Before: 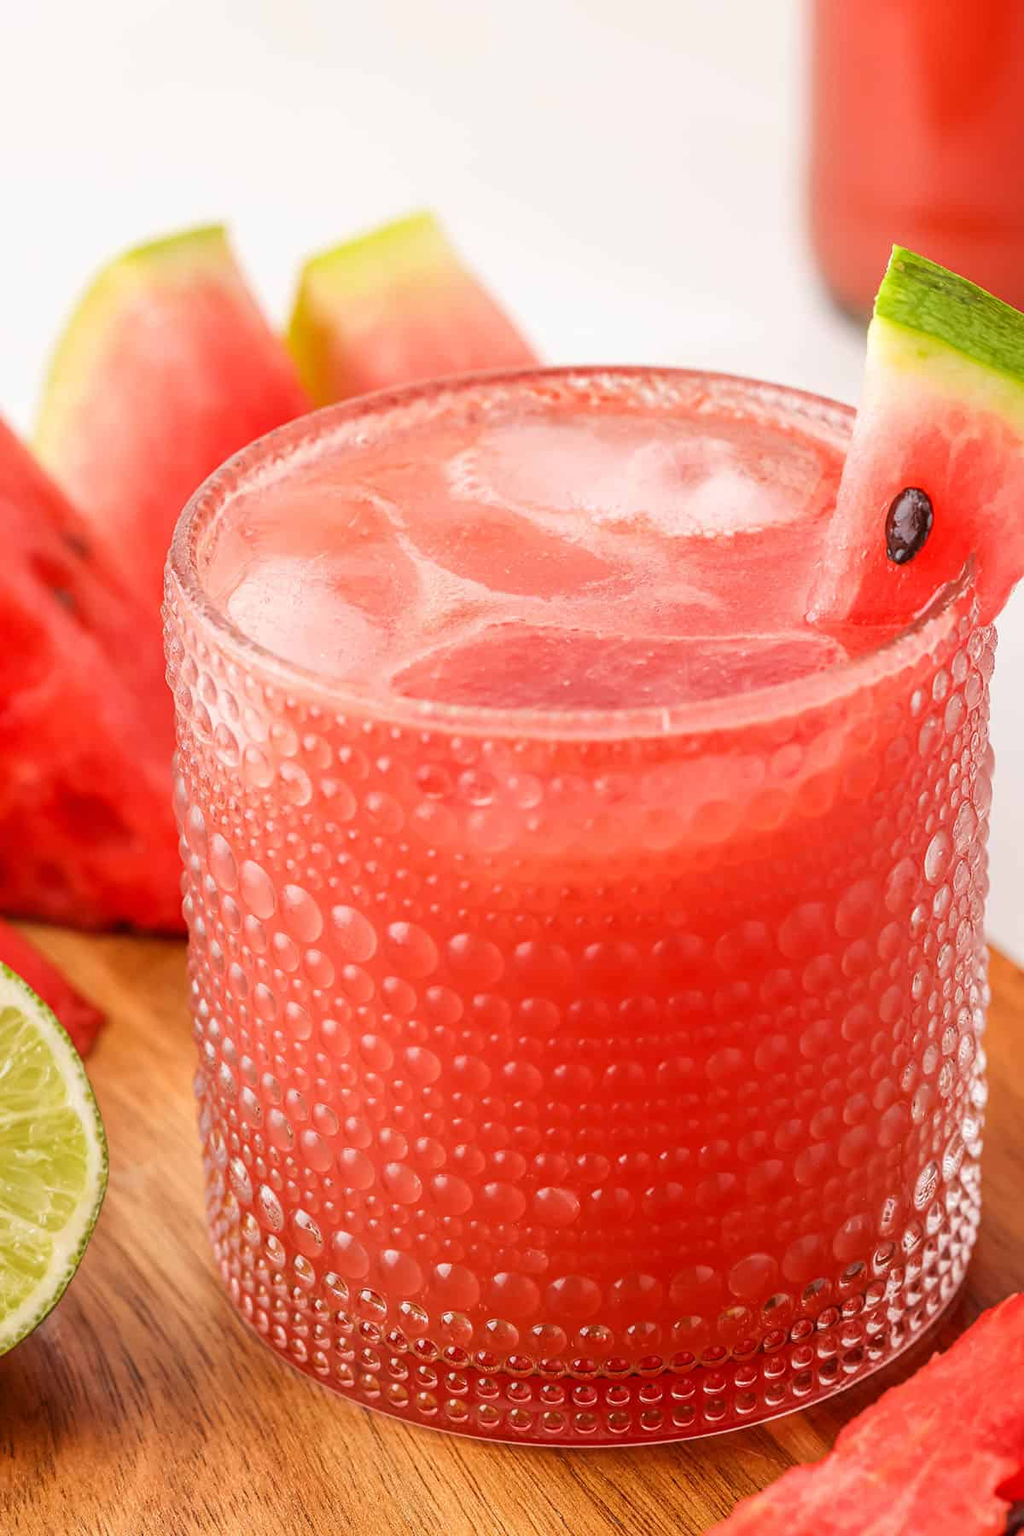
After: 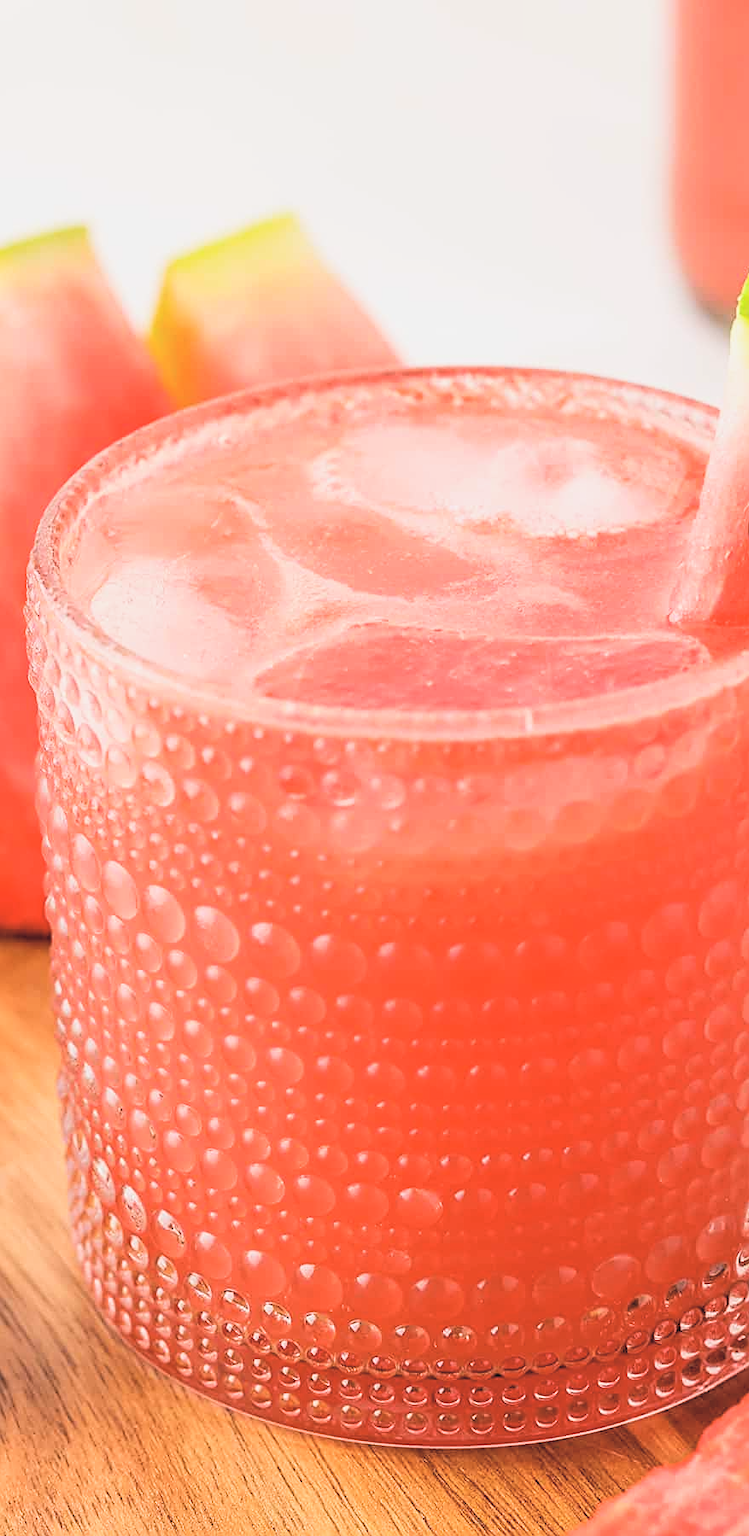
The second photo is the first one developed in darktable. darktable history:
contrast brightness saturation: brightness 0.28
filmic rgb: black relative exposure -5 EV, white relative exposure 3.2 EV, hardness 3.42, contrast 1.2, highlights saturation mix -50%
sharpen: on, module defaults
crop: left 13.443%, right 13.31%
shadows and highlights: shadows 4.1, highlights -17.6, soften with gaussian
